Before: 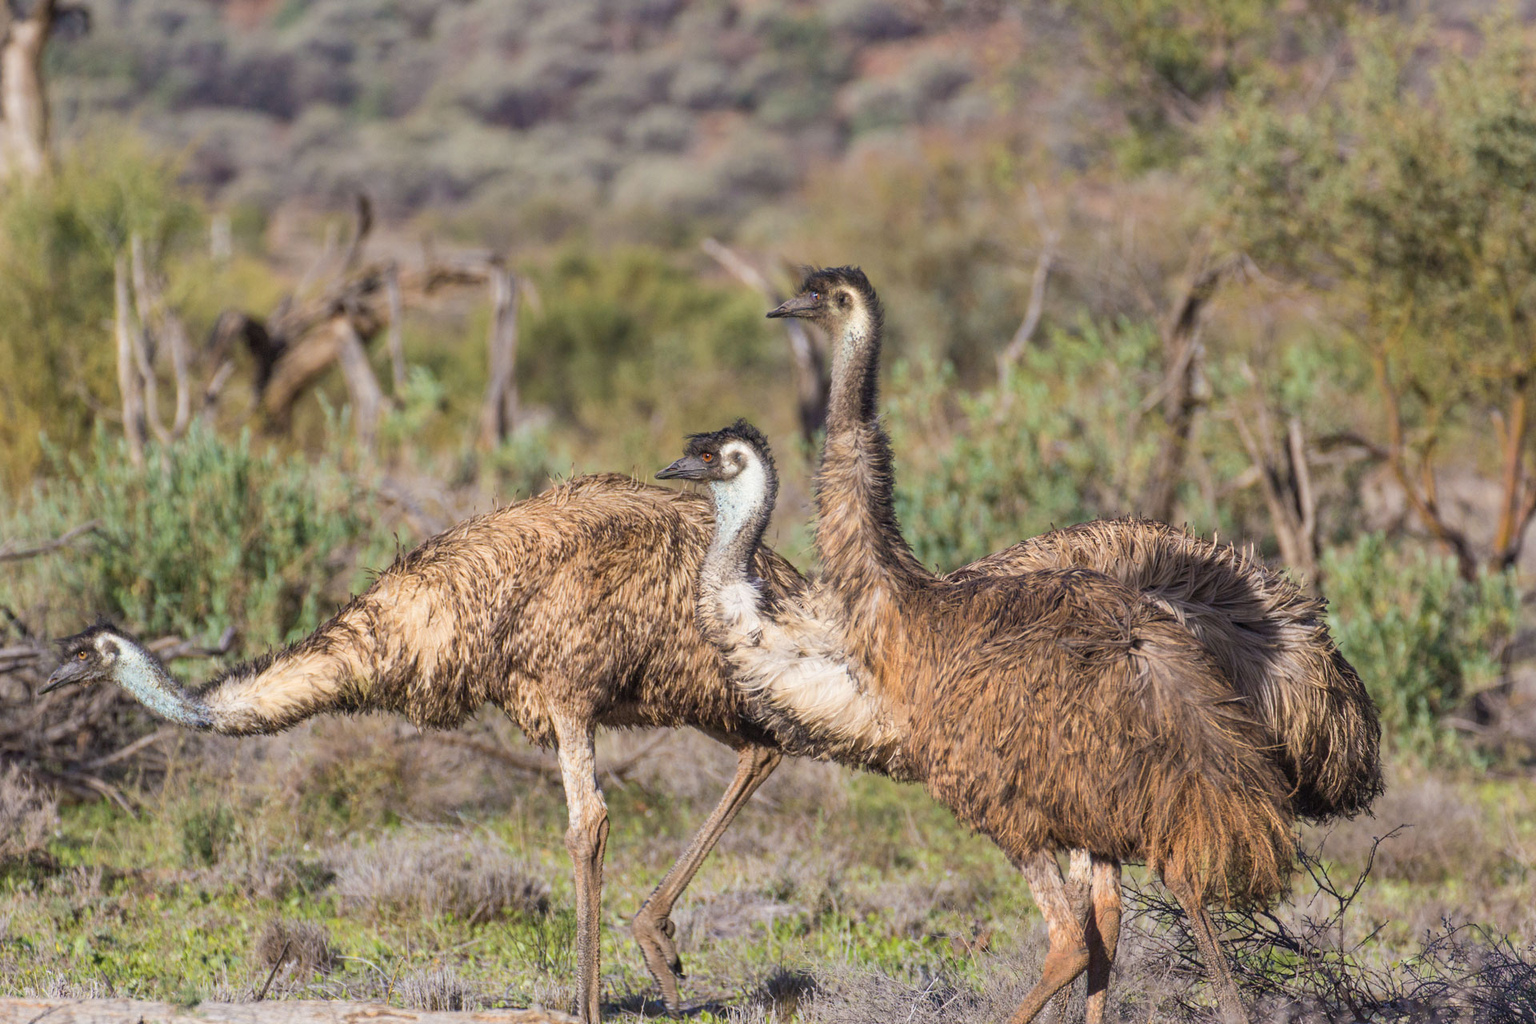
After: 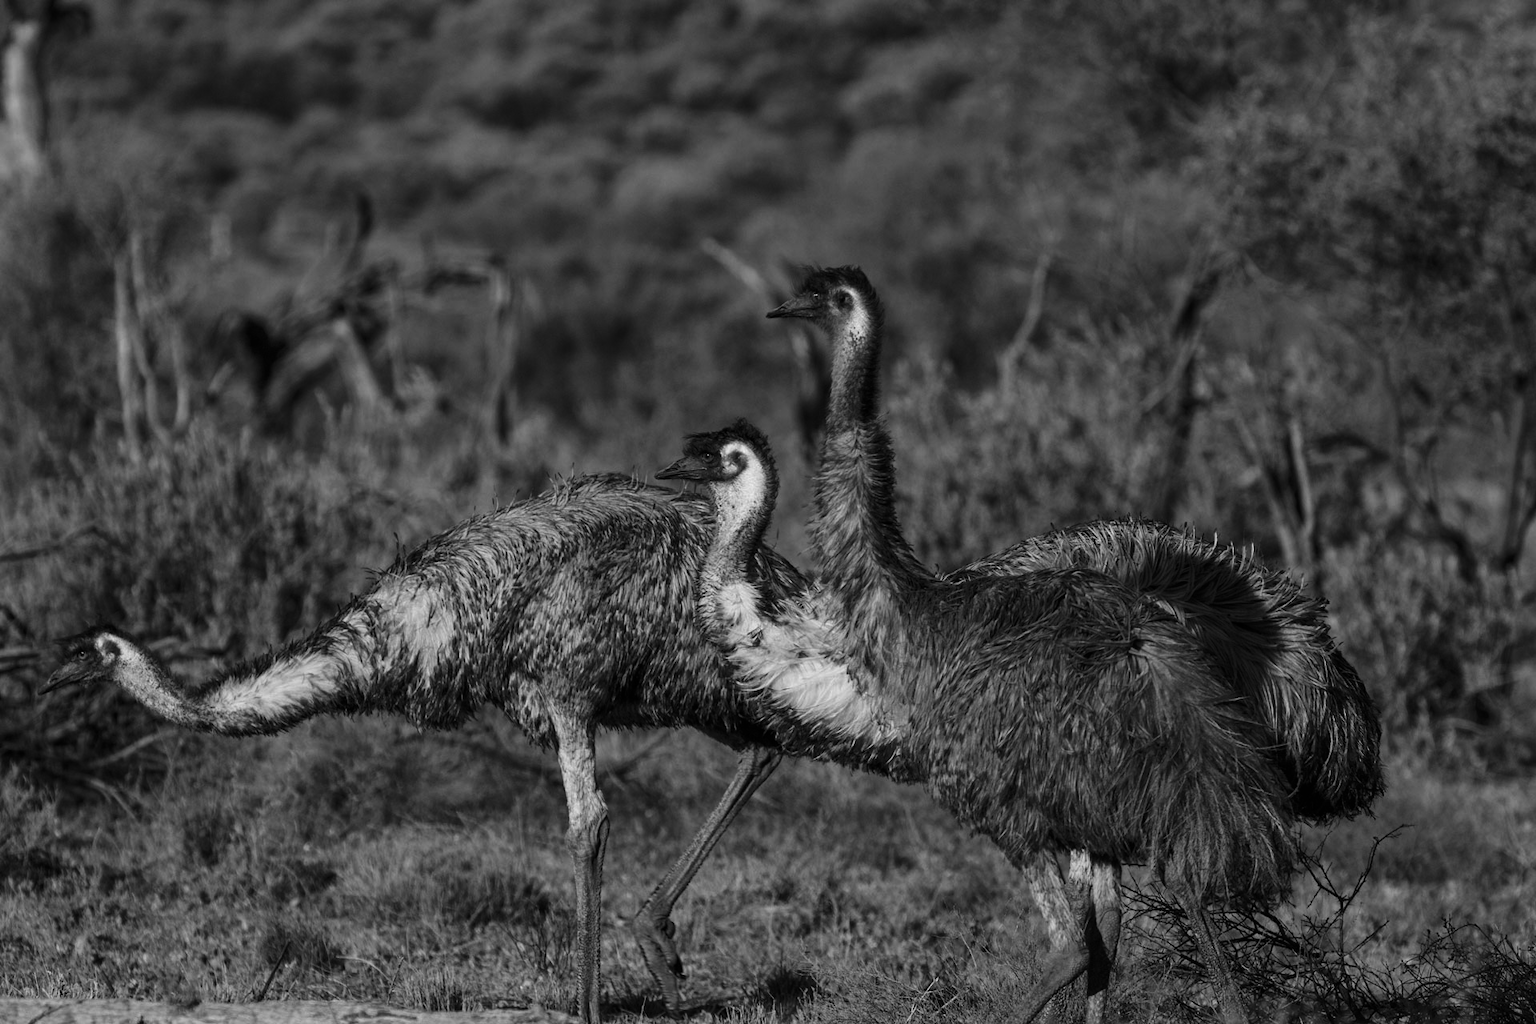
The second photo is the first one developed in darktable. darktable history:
contrast brightness saturation: contrast -0.04, brightness -0.585, saturation -1
